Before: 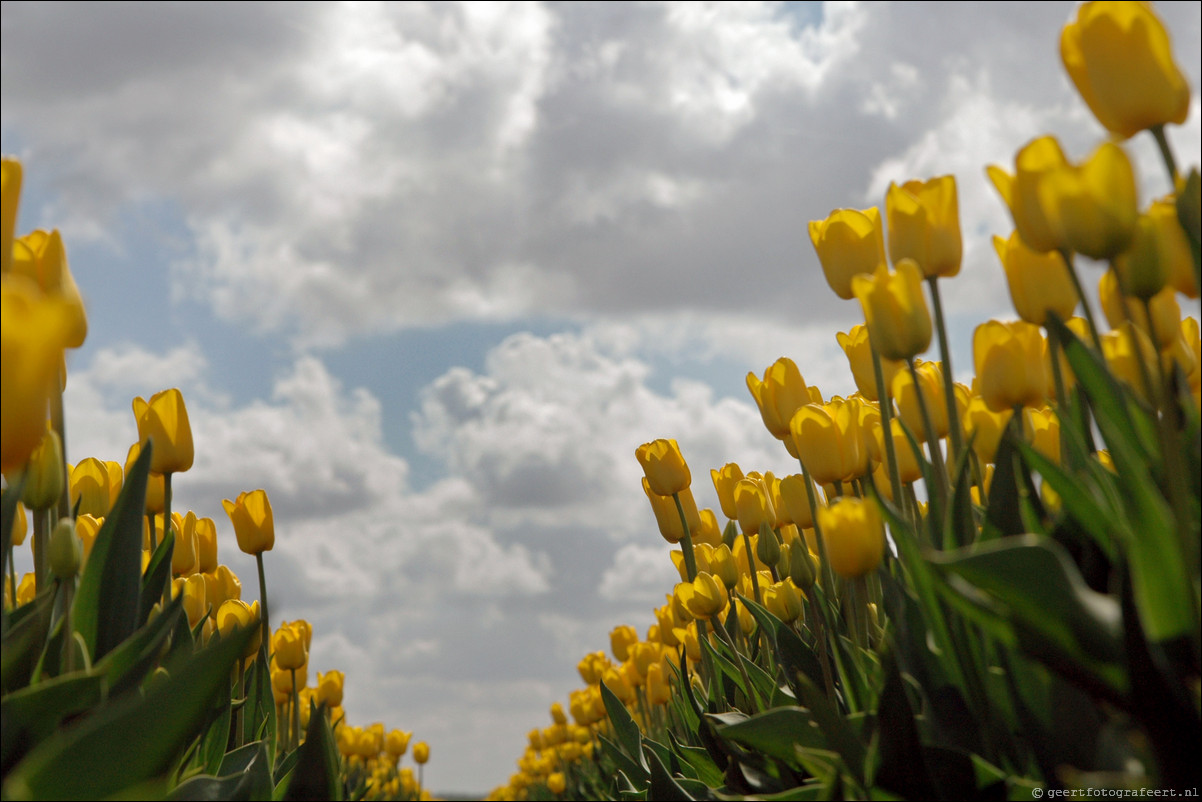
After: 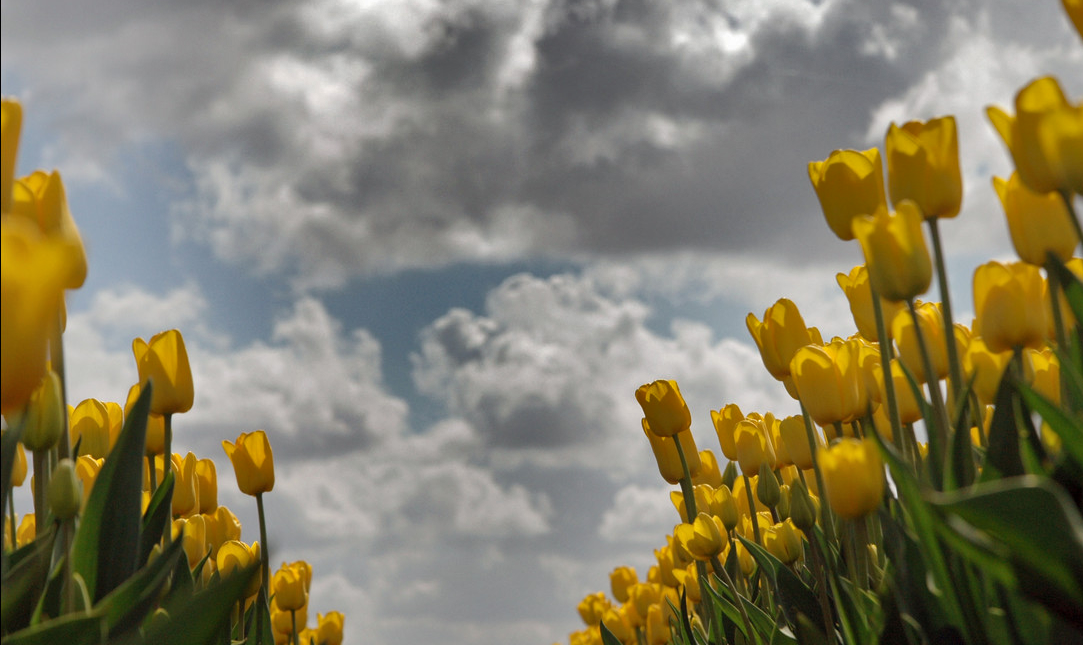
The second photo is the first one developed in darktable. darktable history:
crop: top 7.46%, right 9.833%, bottom 12.045%
shadows and highlights: shadows 20.99, highlights -81.26, soften with gaussian
